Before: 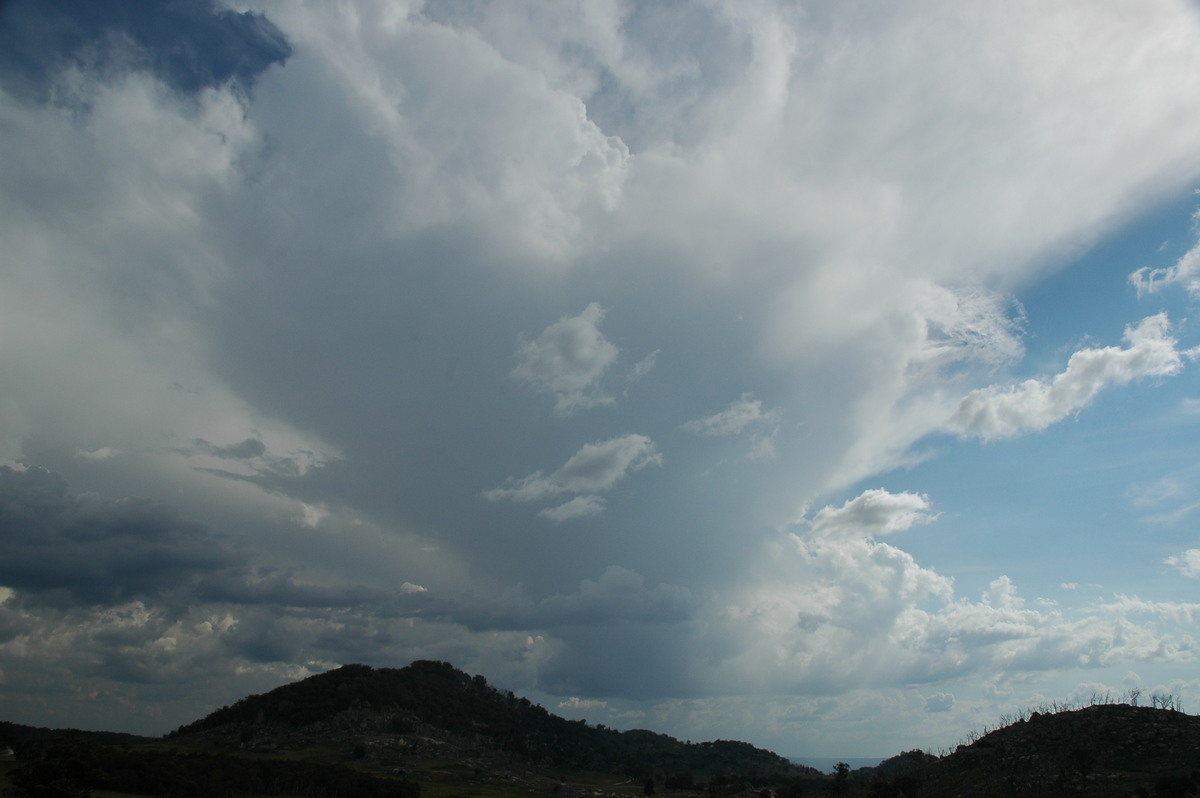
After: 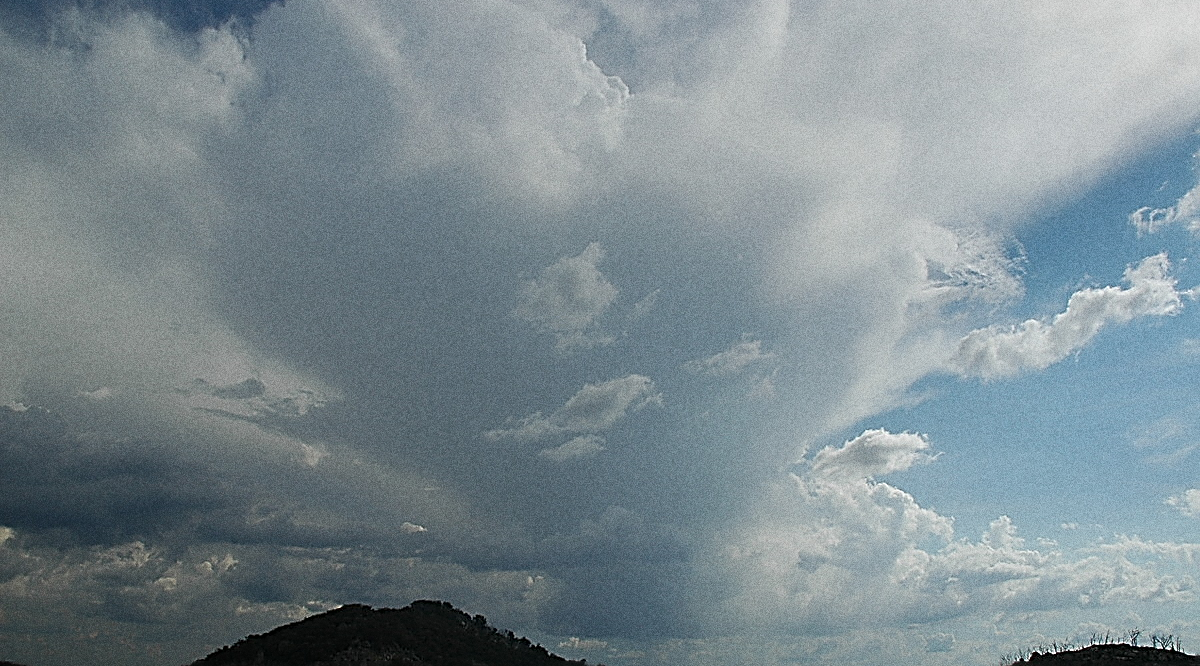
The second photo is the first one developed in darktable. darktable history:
sharpen: amount 1.861
crop: top 7.625%, bottom 8.027%
grain: coarseness 0.09 ISO, strength 40%
contrast brightness saturation: saturation -0.04
